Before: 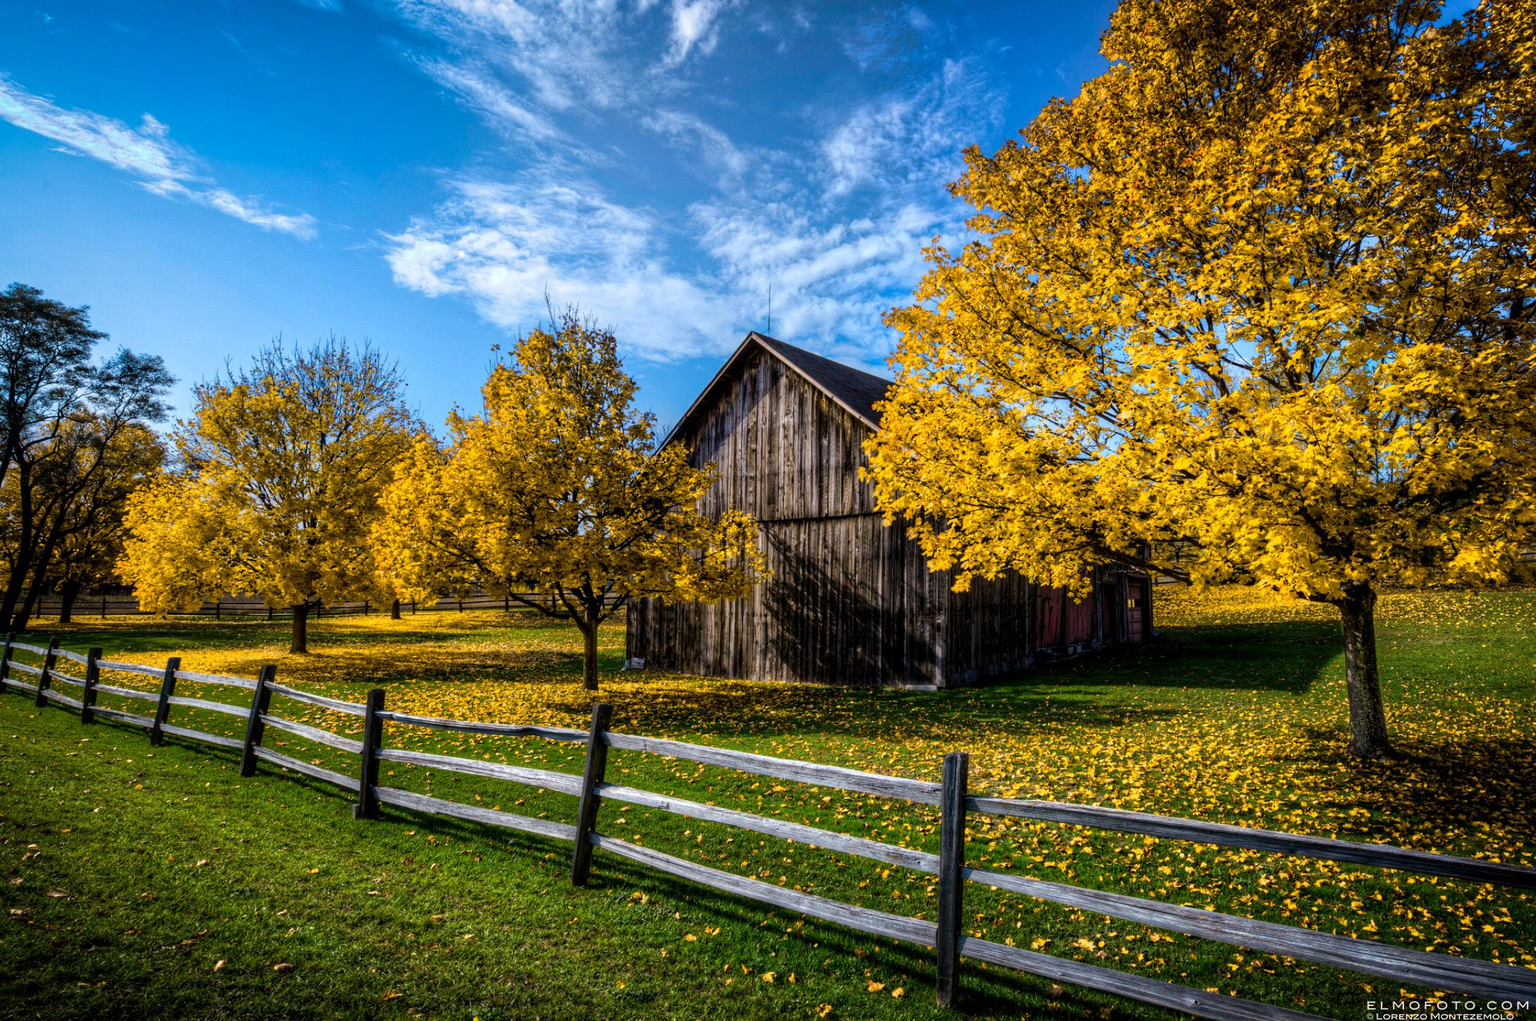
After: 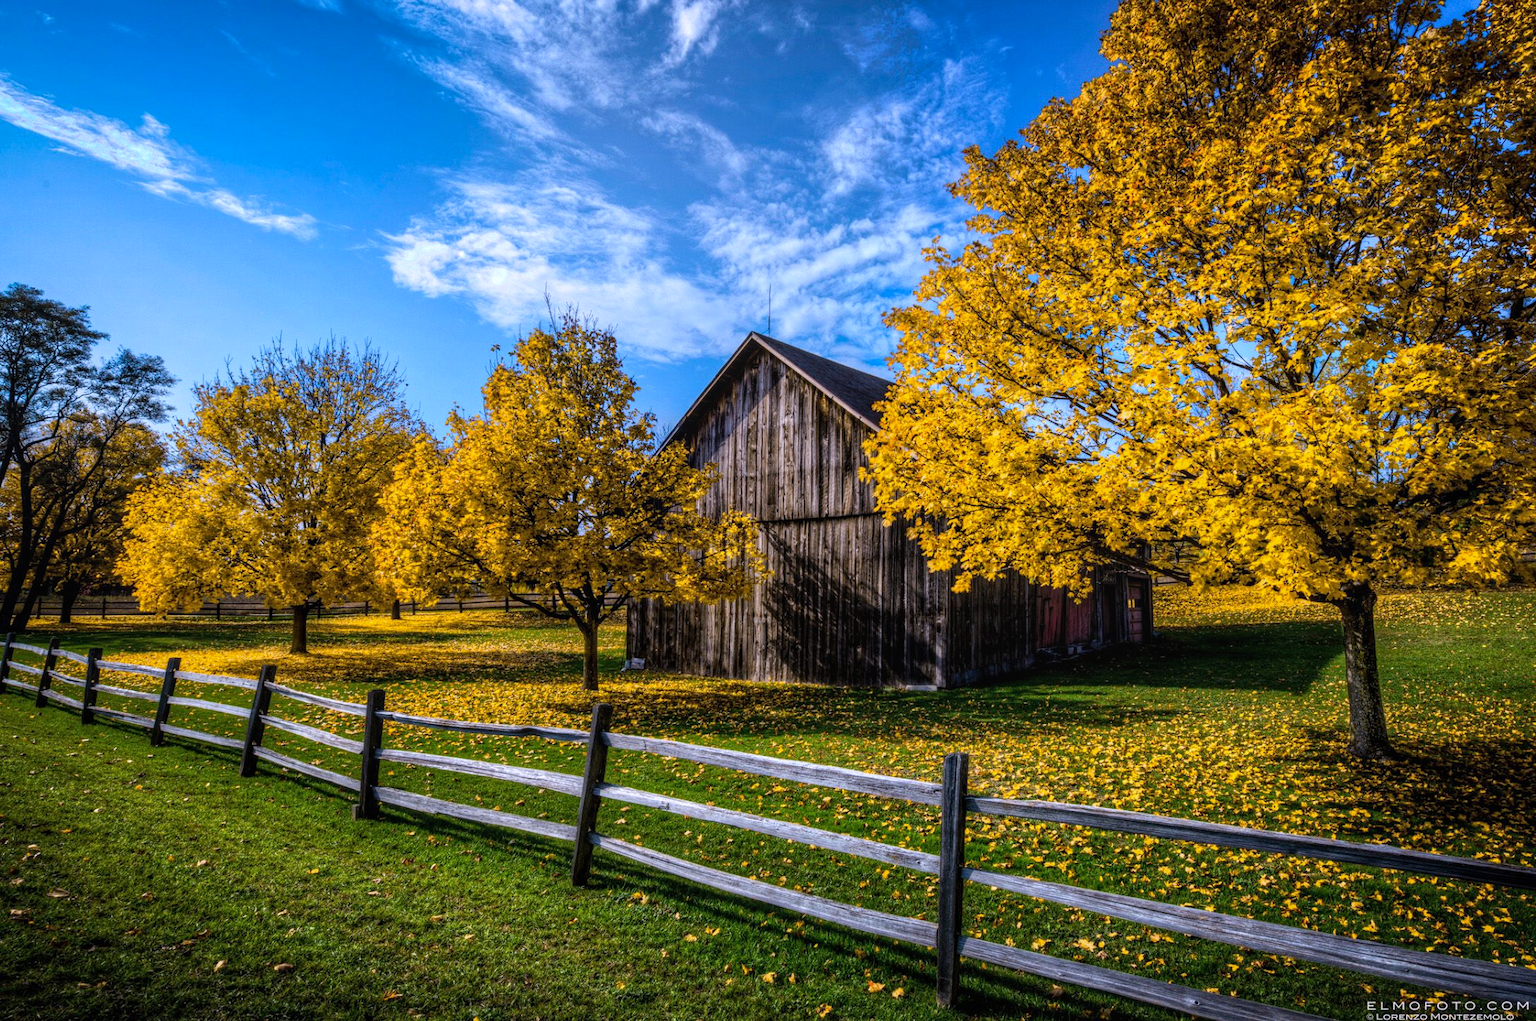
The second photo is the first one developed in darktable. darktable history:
white balance: red 1.004, blue 1.096
local contrast: detail 110%
